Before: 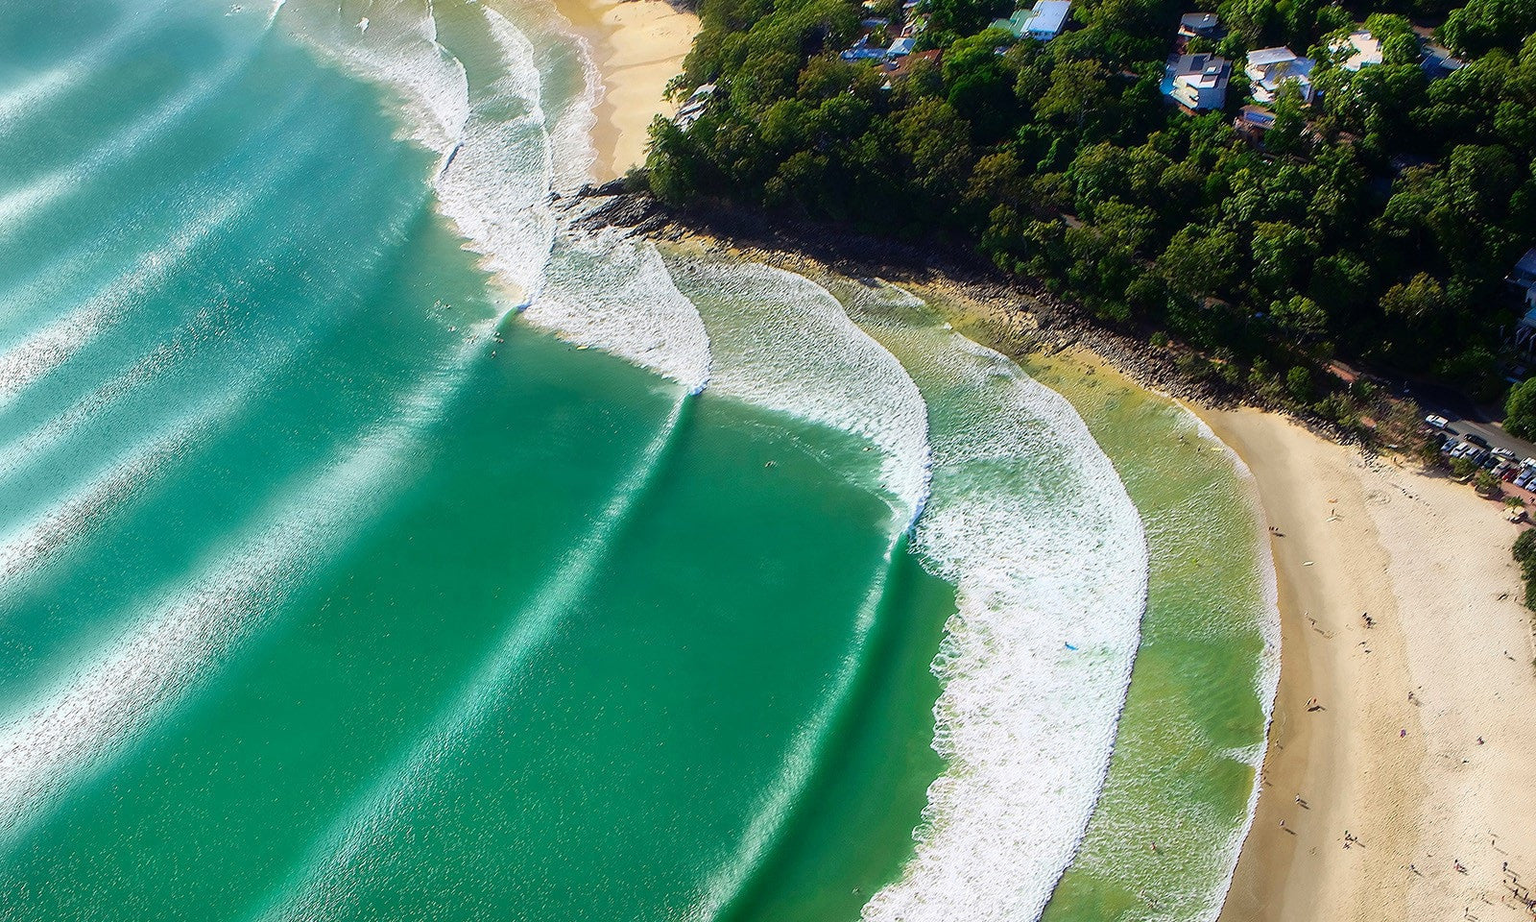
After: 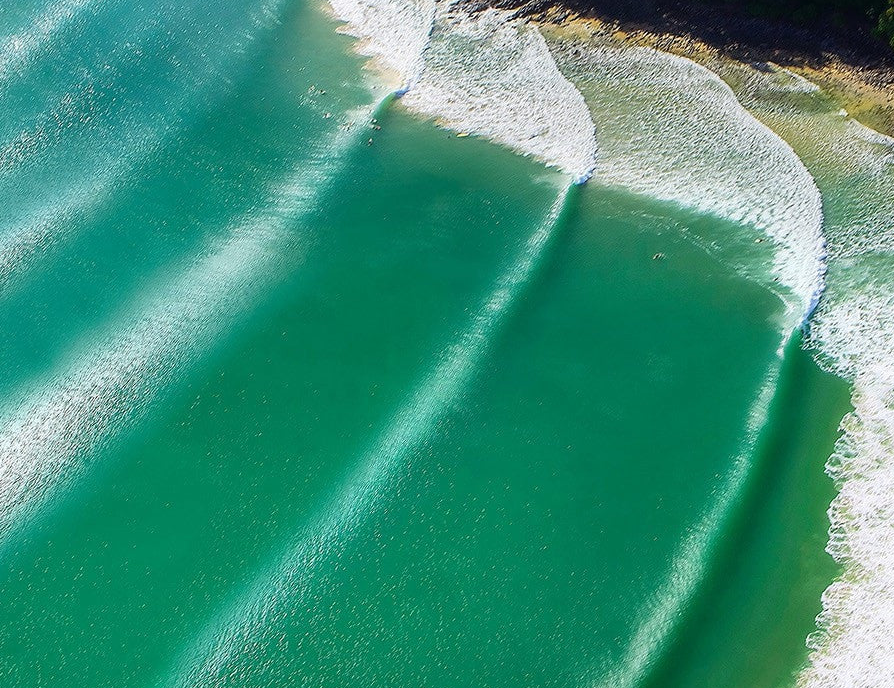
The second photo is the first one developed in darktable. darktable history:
crop: left 9.038%, top 23.654%, right 35.084%, bottom 4.632%
